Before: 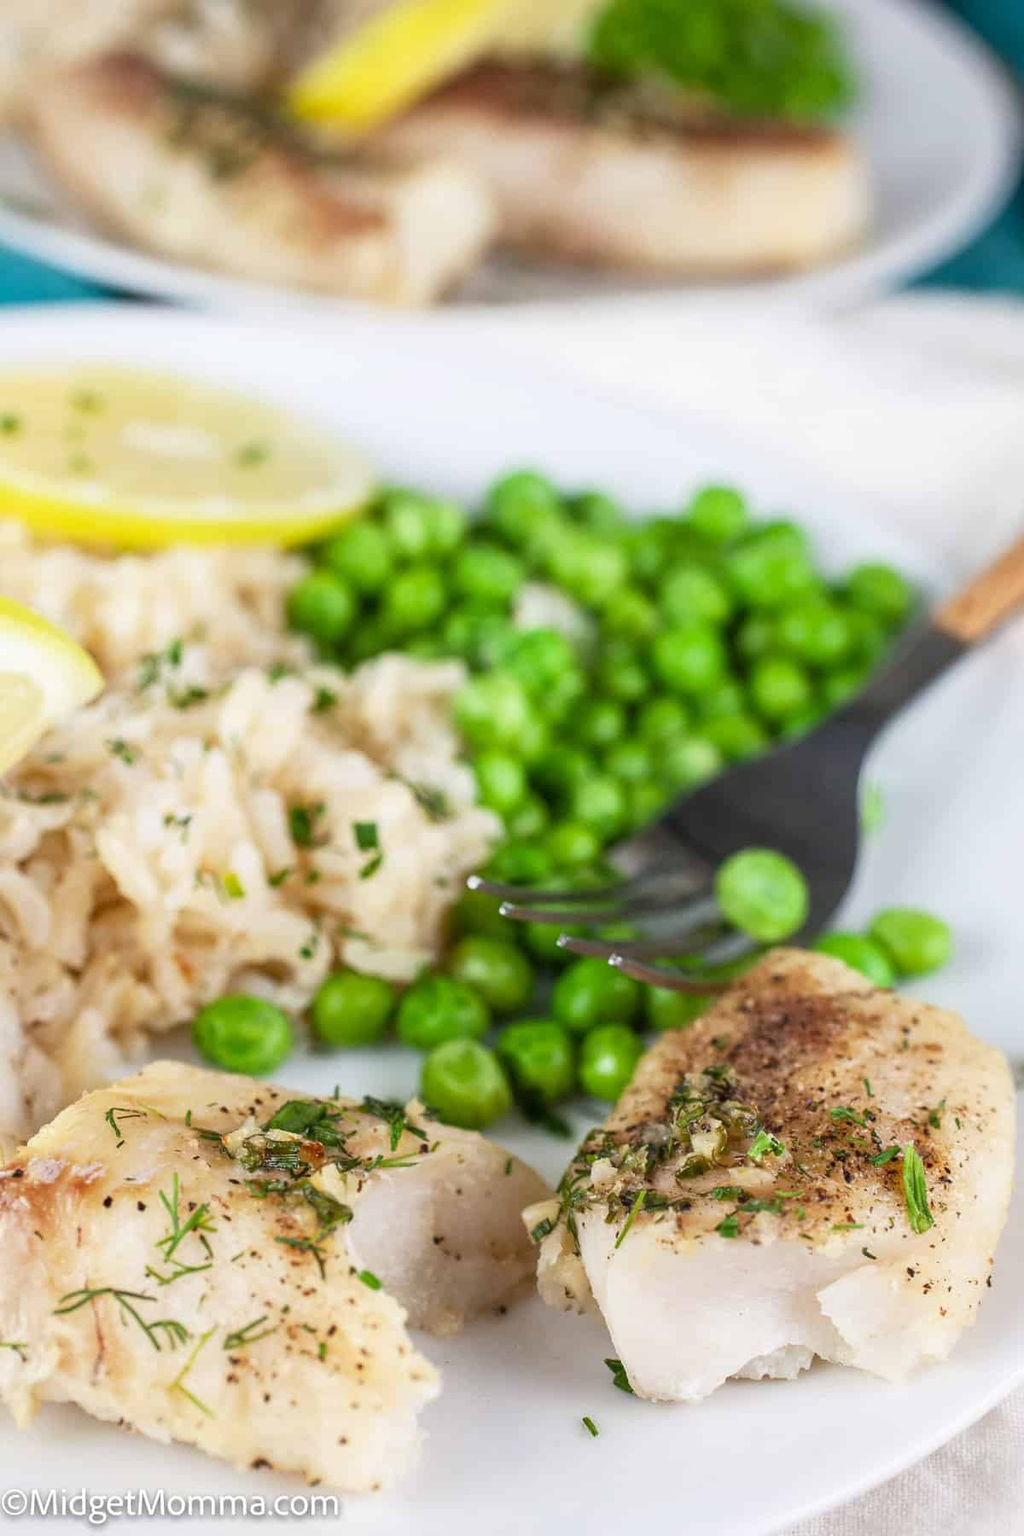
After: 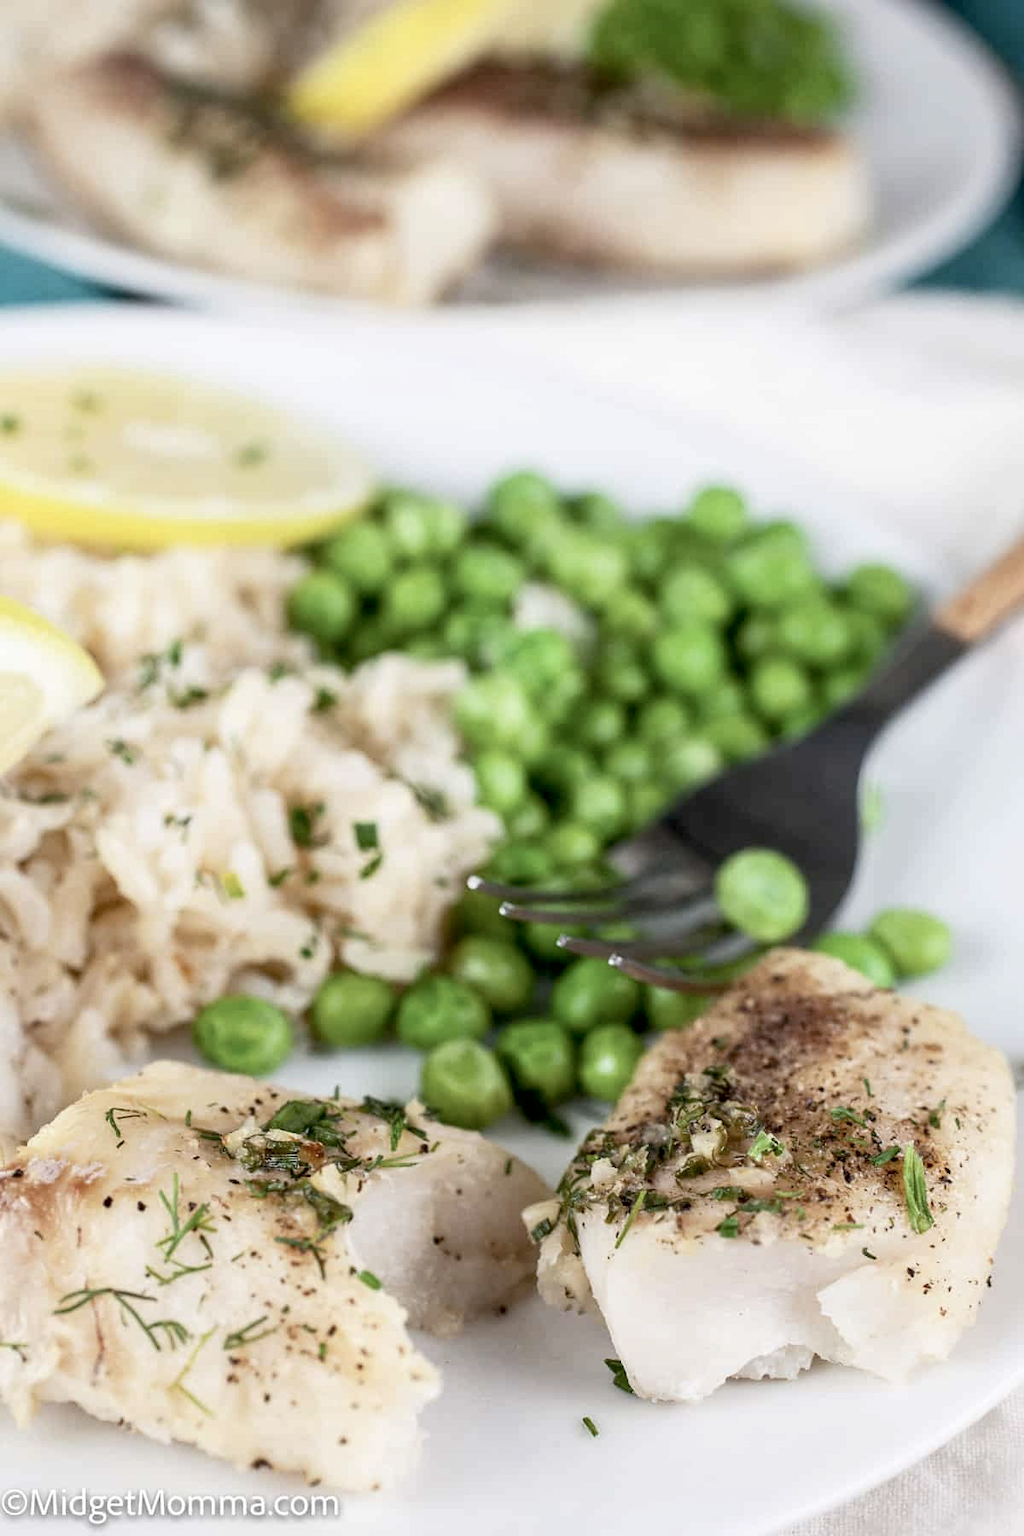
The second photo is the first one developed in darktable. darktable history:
contrast brightness saturation: contrast 0.098, saturation -0.36
exposure: black level correction 0.01, compensate exposure bias true, compensate highlight preservation false
